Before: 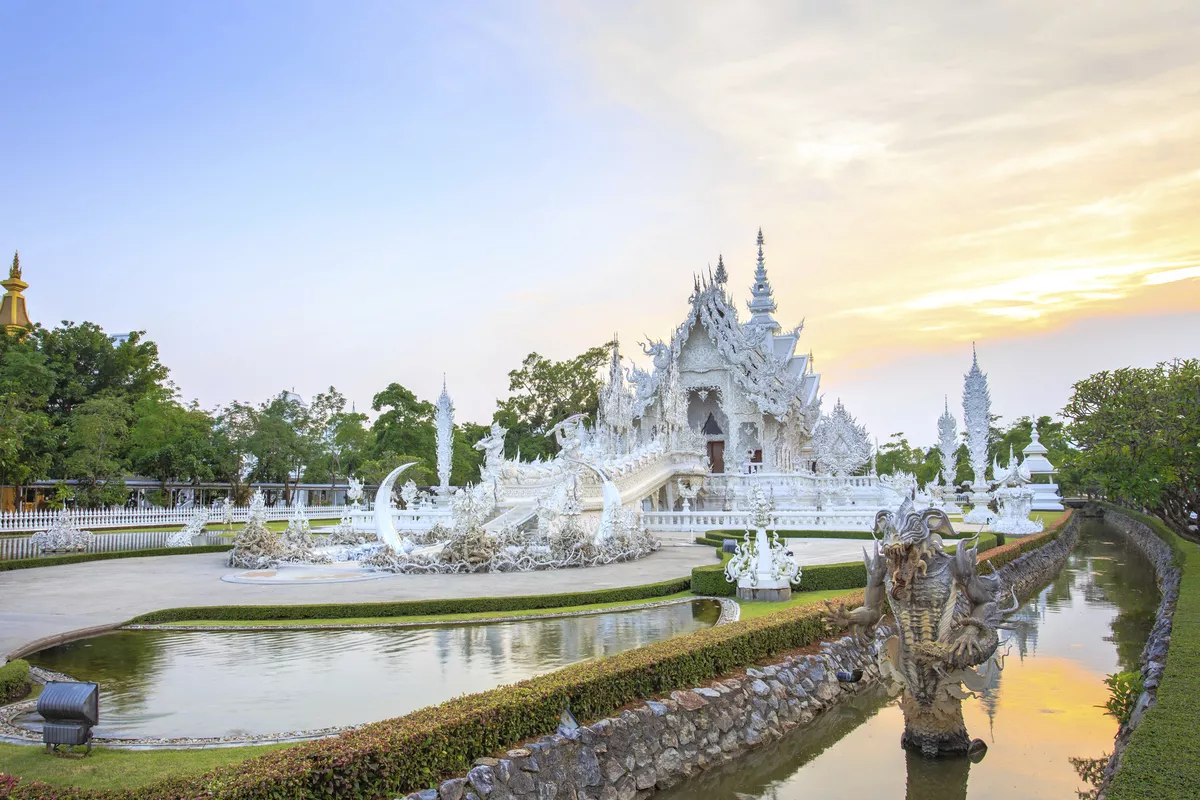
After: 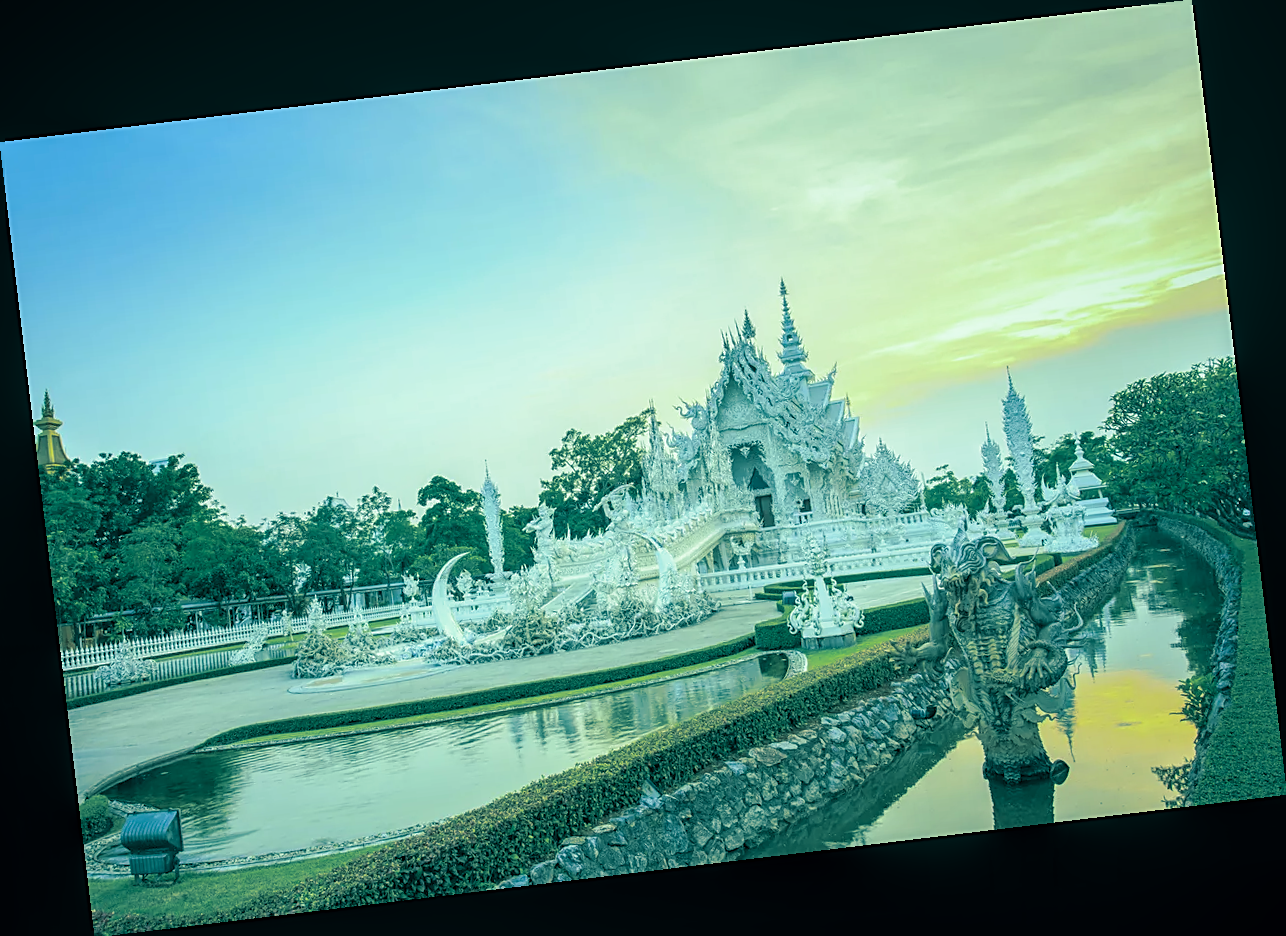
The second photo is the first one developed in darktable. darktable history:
sharpen: on, module defaults
split-toning: shadows › hue 183.6°, shadows › saturation 0.52, highlights › hue 0°, highlights › saturation 0
rotate and perspective: rotation -6.83°, automatic cropping off
local contrast: on, module defaults
color correction: highlights a* -20.08, highlights b* 9.8, shadows a* -20.4, shadows b* -10.76
contrast equalizer: octaves 7, y [[0.6 ×6], [0.55 ×6], [0 ×6], [0 ×6], [0 ×6]], mix -0.36
